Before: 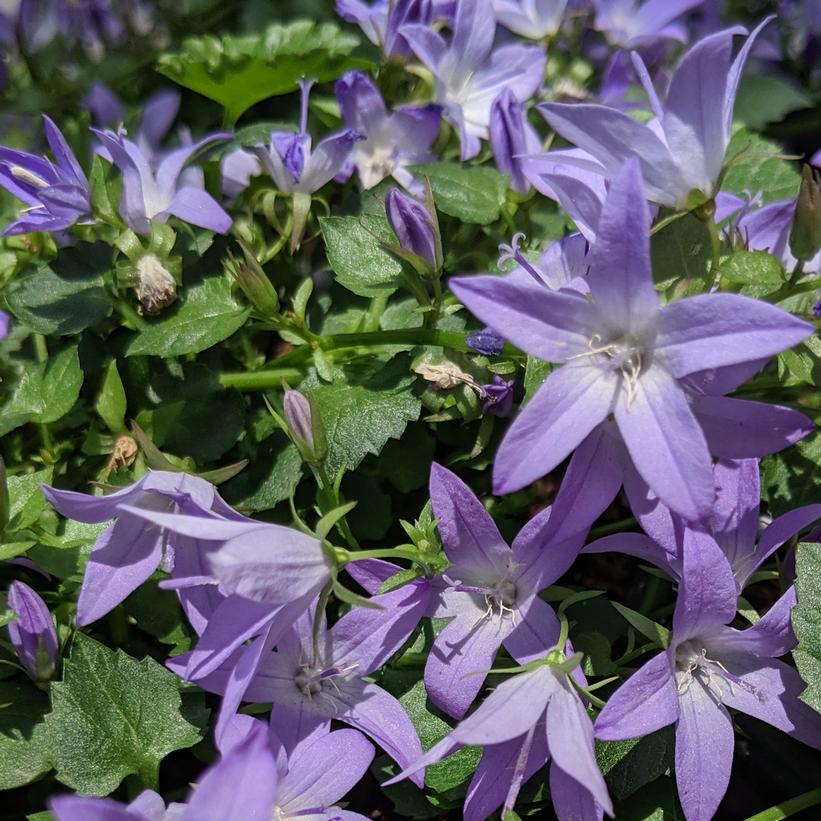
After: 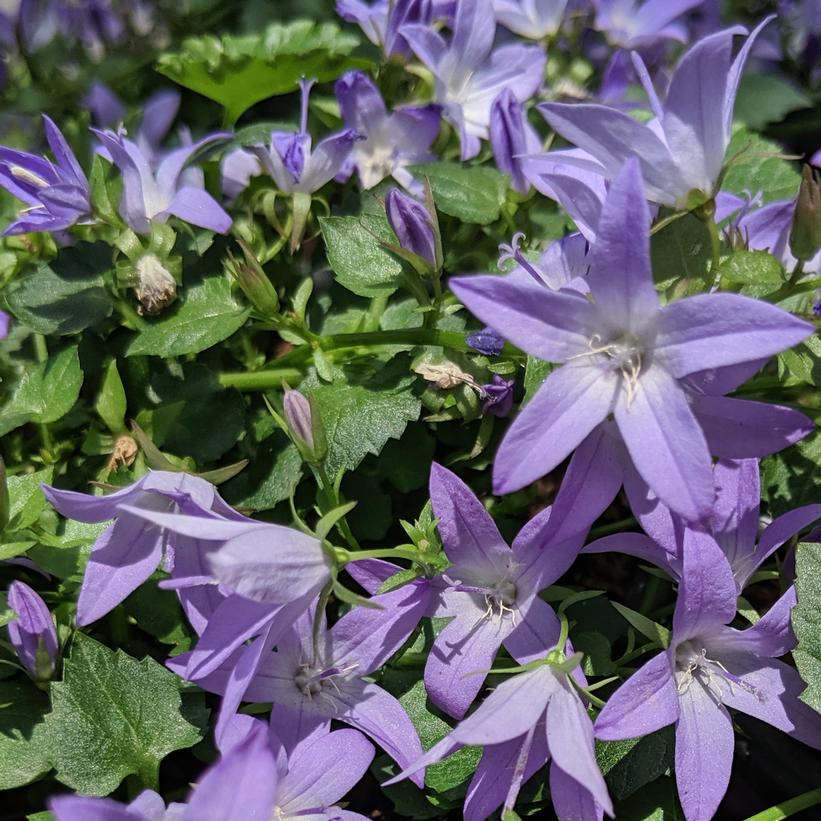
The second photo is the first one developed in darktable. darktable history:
shadows and highlights: highlights 69.93, soften with gaussian
